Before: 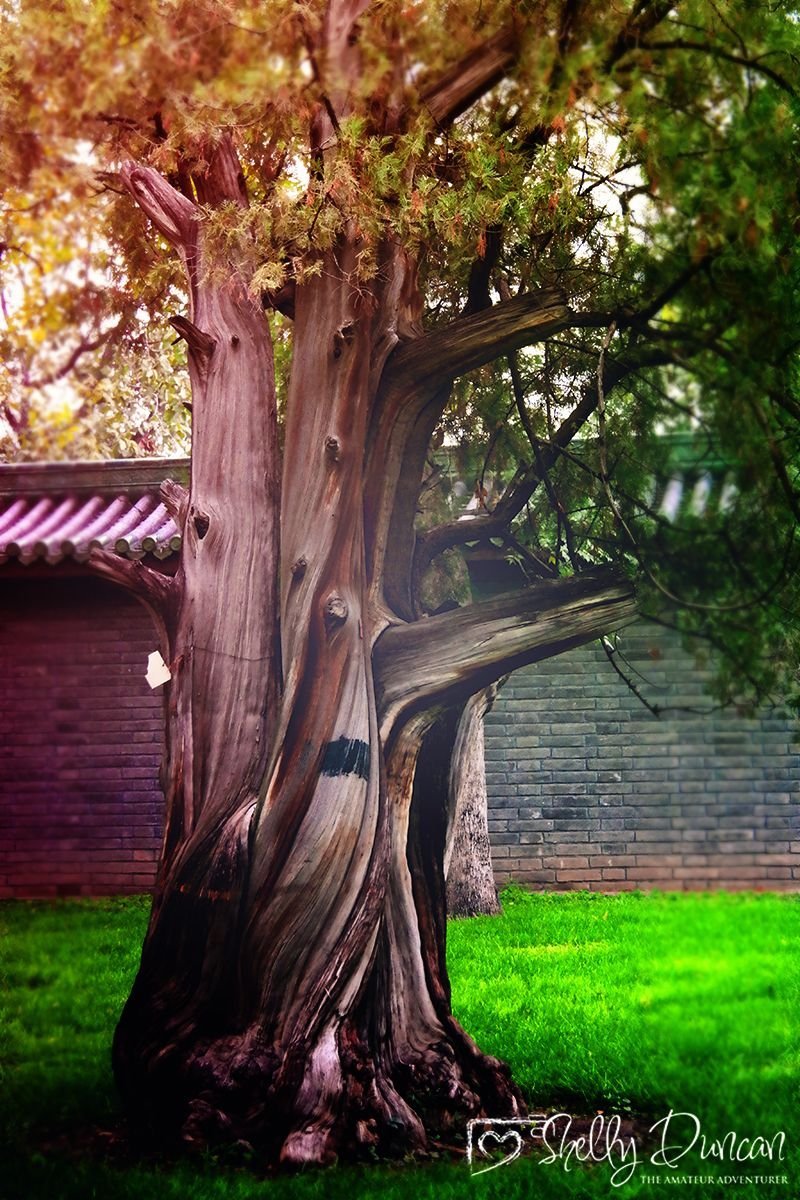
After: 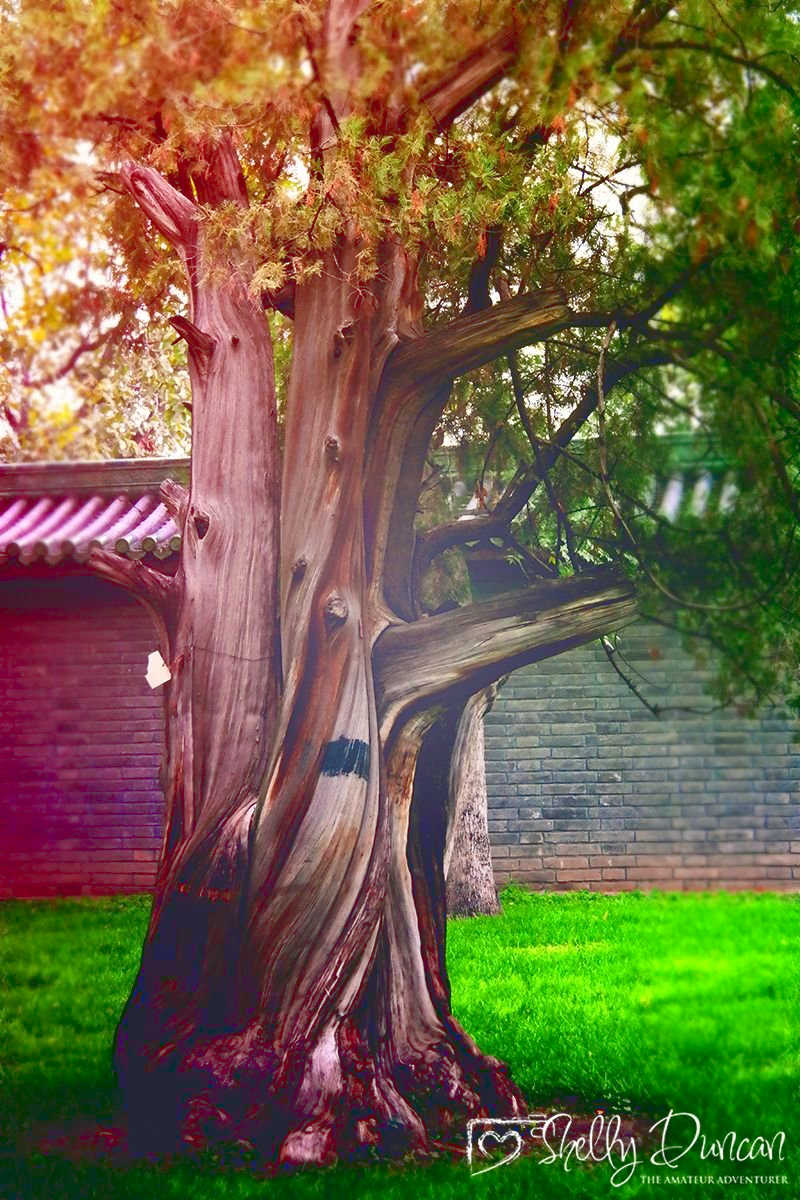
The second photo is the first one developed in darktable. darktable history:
shadows and highlights: shadows 20.95, highlights -35.49, soften with gaussian
tone curve: curves: ch0 [(0, 0.137) (1, 1)], color space Lab, linked channels, preserve colors none
